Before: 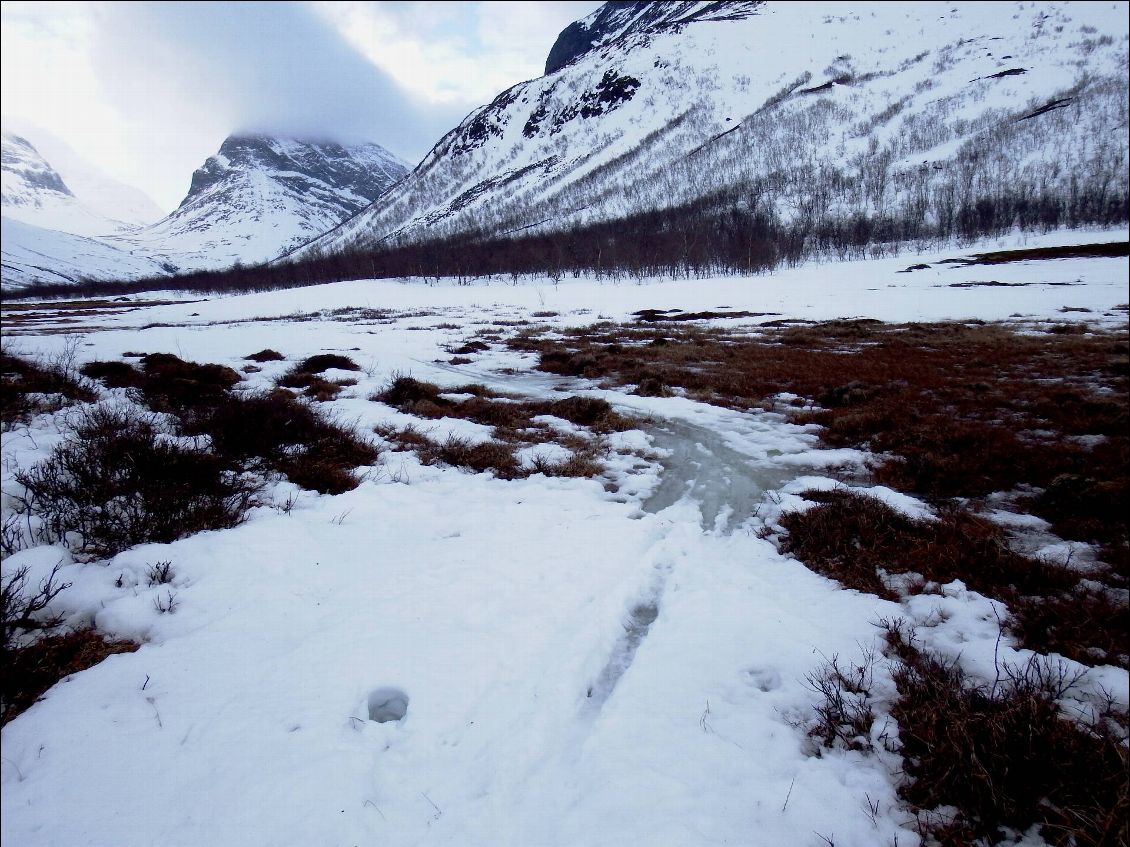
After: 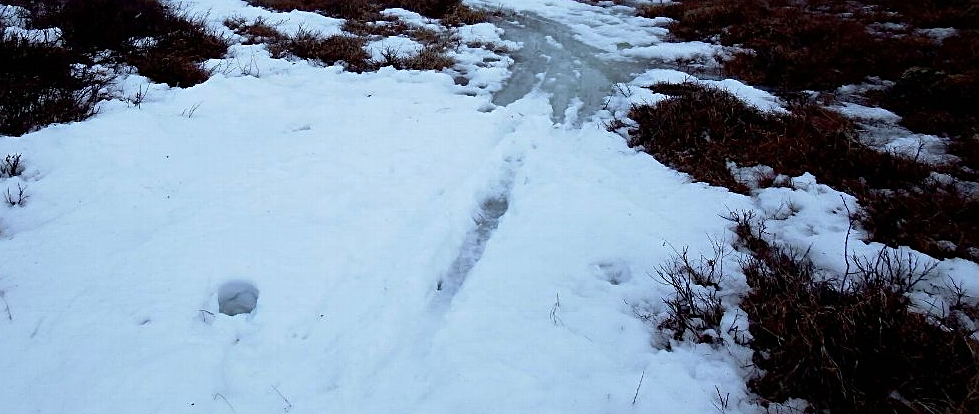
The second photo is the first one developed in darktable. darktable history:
sharpen: on, module defaults
crop and rotate: left 13.306%, top 48.129%, bottom 2.928%
color calibration: illuminant Planckian (black body), adaptation linear Bradford (ICC v4), x 0.364, y 0.367, temperature 4417.56 K, saturation algorithm version 1 (2020)
tone equalizer: on, module defaults
